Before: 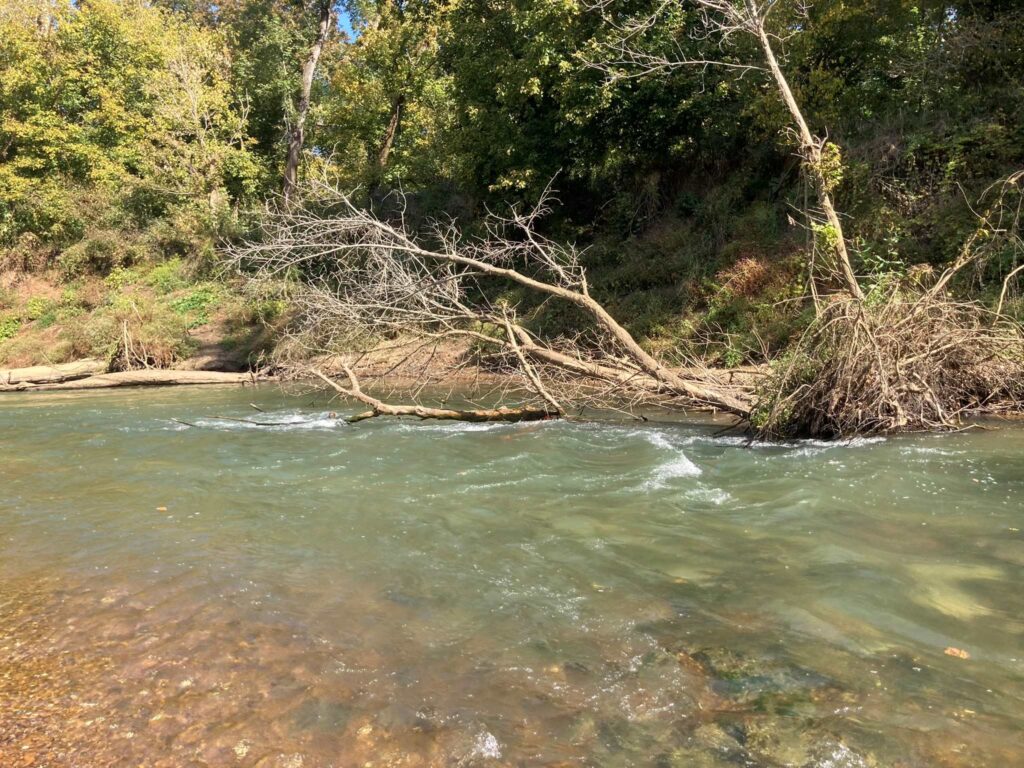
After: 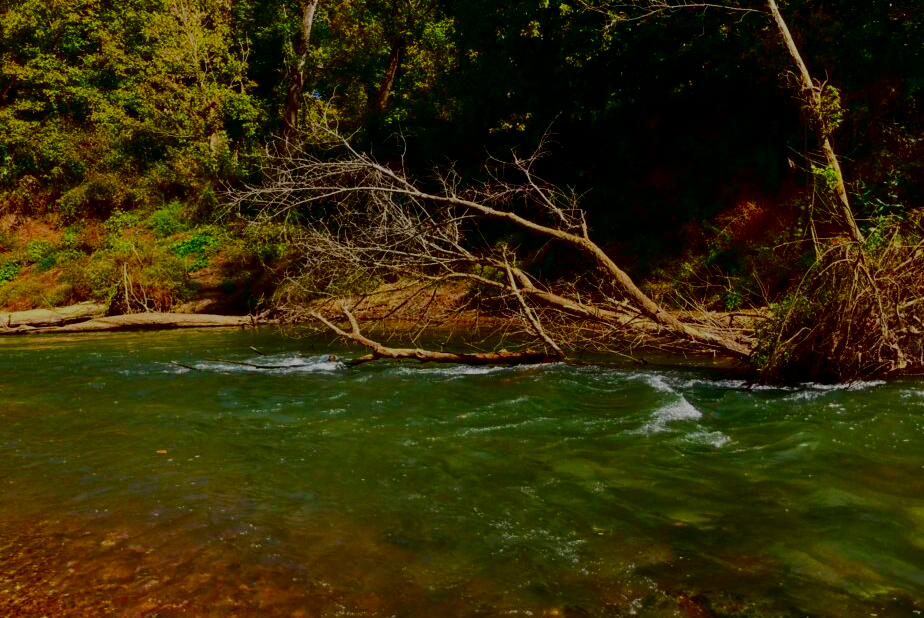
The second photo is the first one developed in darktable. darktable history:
contrast brightness saturation: brightness -1, saturation 1
filmic rgb: black relative exposure -7.5 EV, white relative exposure 5 EV, hardness 3.31, contrast 1.3, contrast in shadows safe
crop: top 7.49%, right 9.717%, bottom 11.943%
